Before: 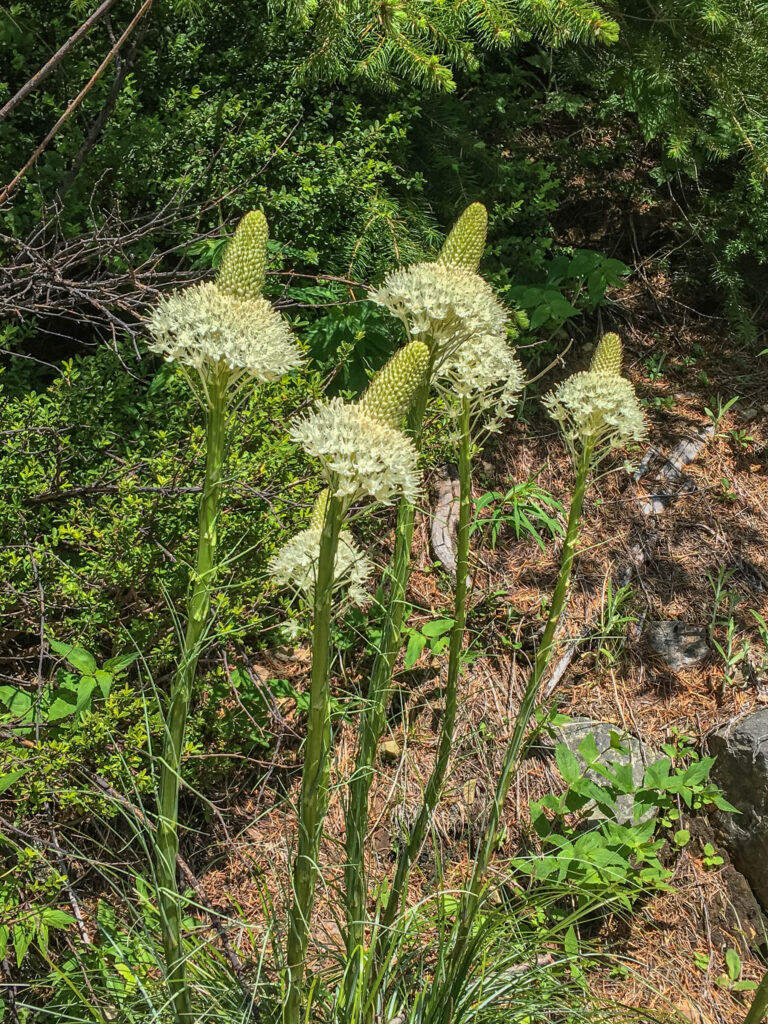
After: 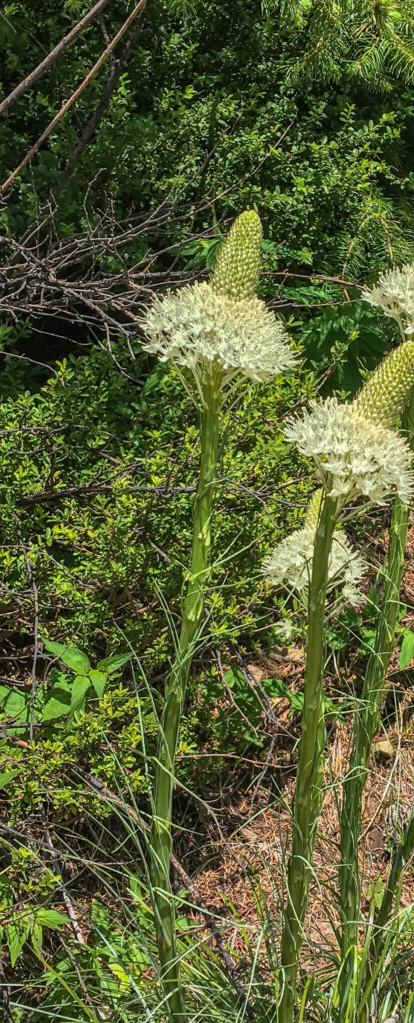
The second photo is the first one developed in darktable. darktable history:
crop: left 0.877%, right 45.183%, bottom 0.084%
